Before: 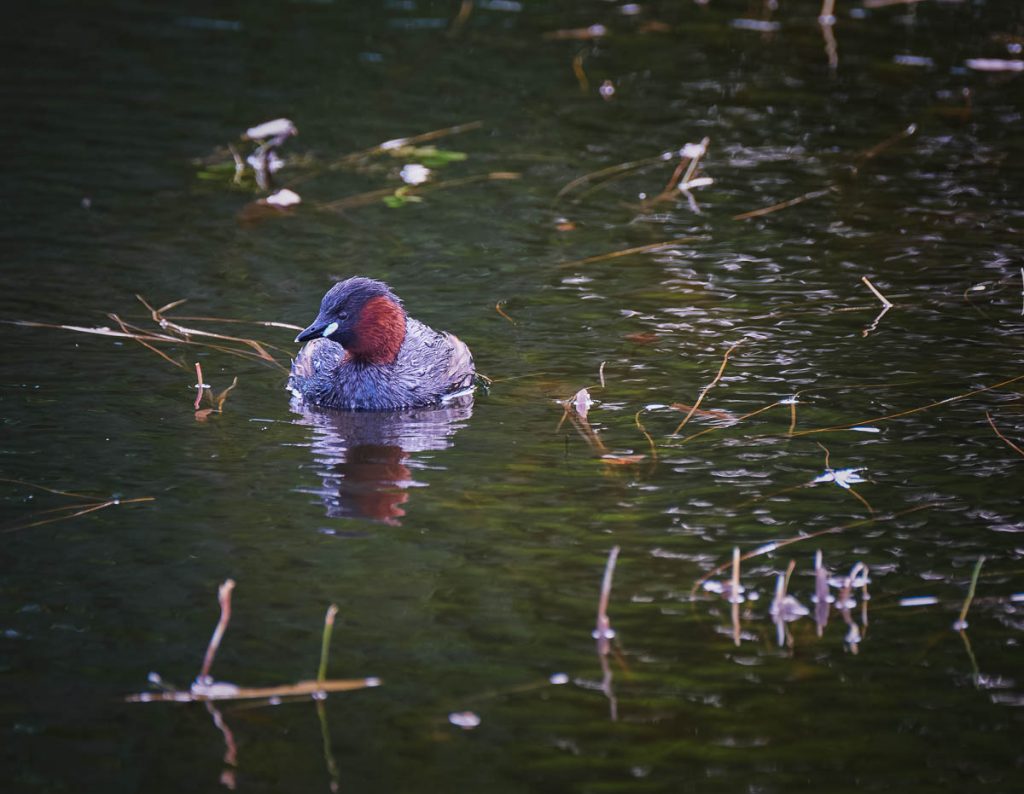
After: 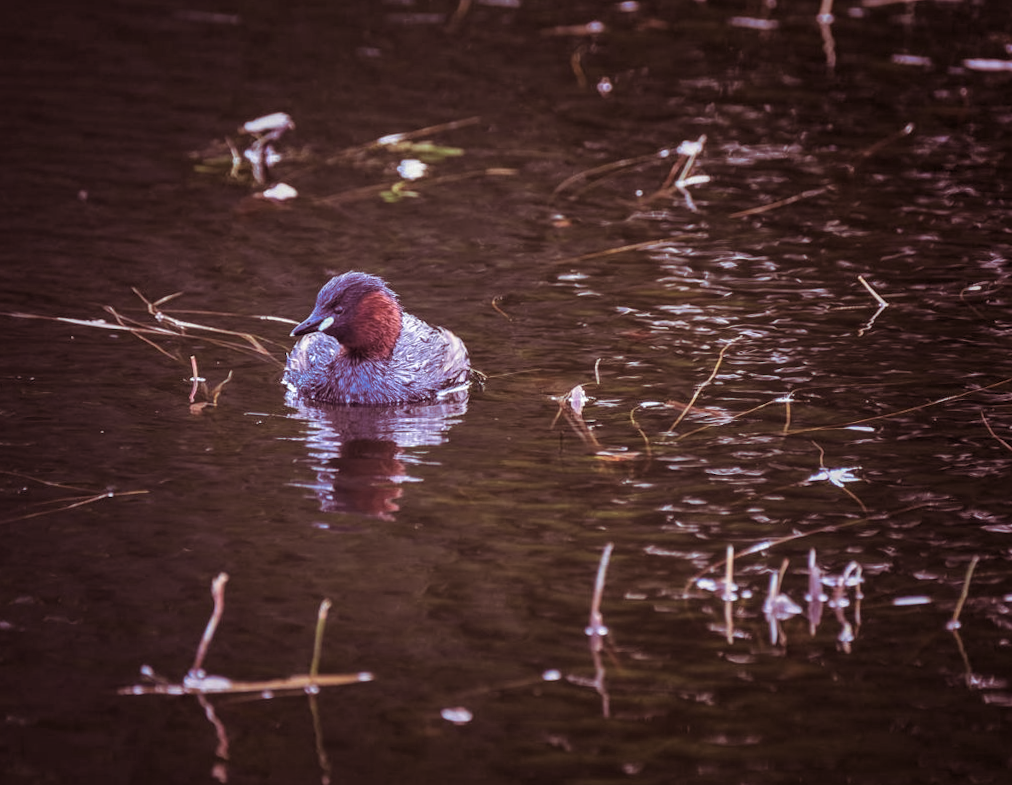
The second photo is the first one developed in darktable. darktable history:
local contrast: on, module defaults
crop and rotate: angle -0.5°
split-toning: shadows › hue 360°
